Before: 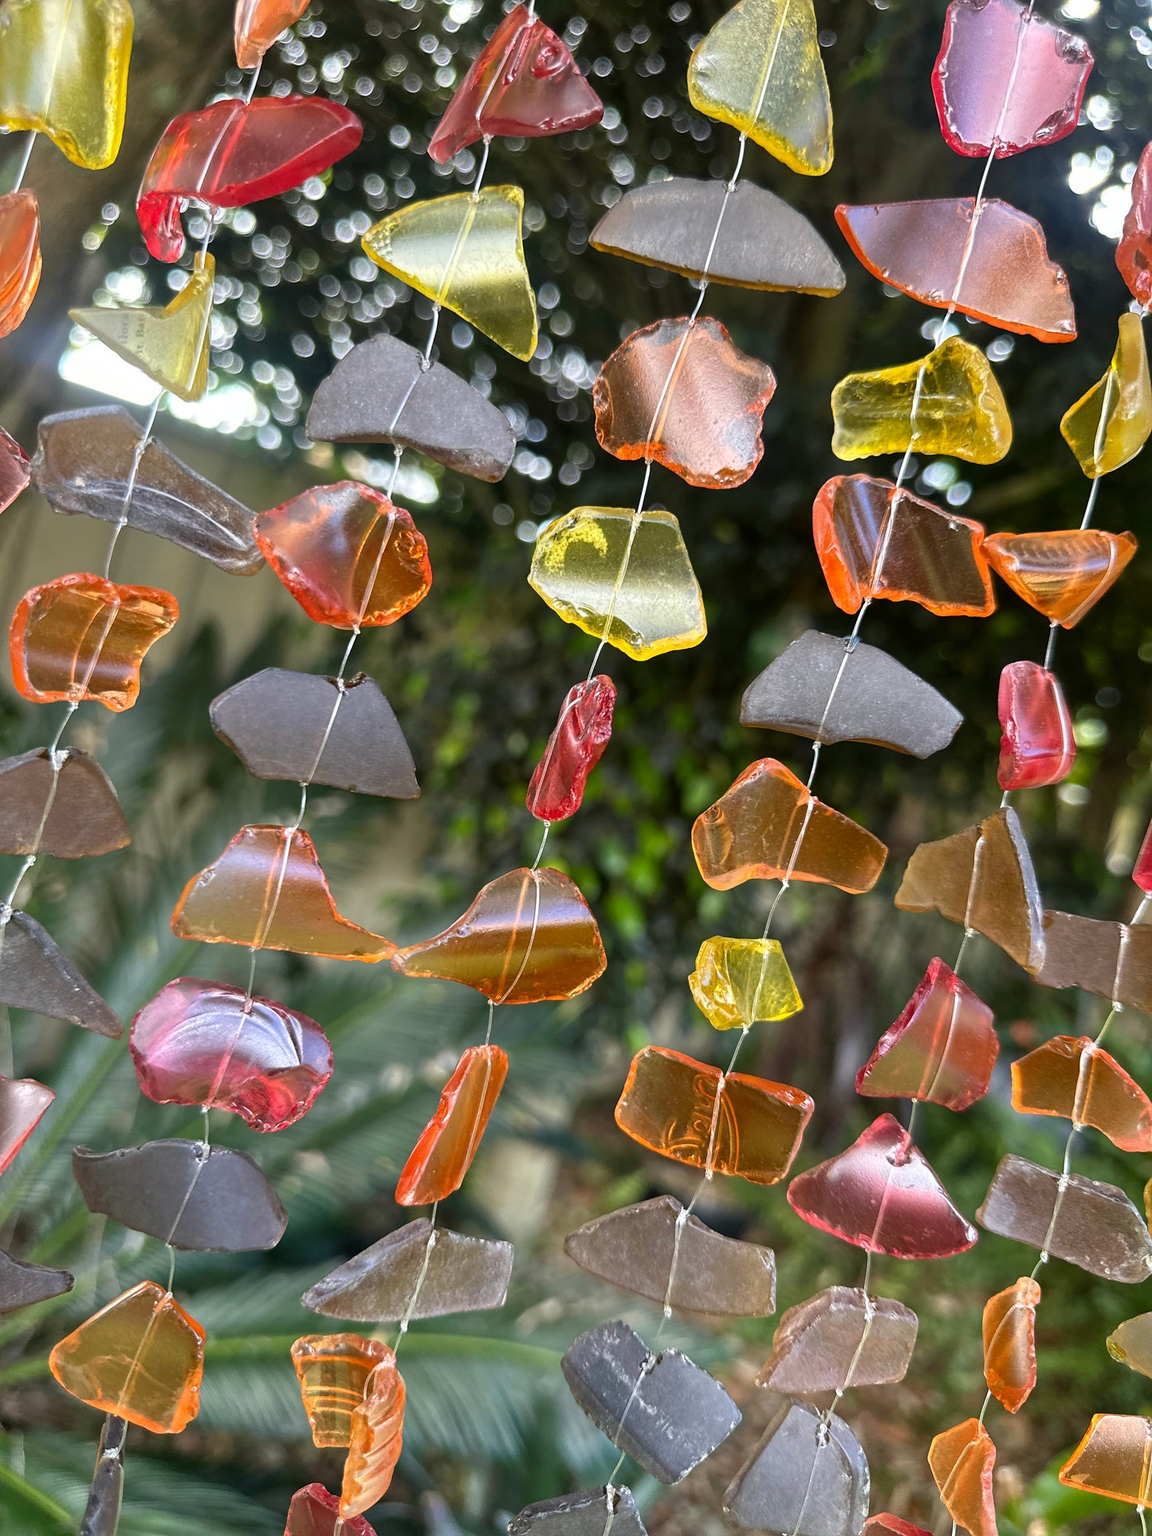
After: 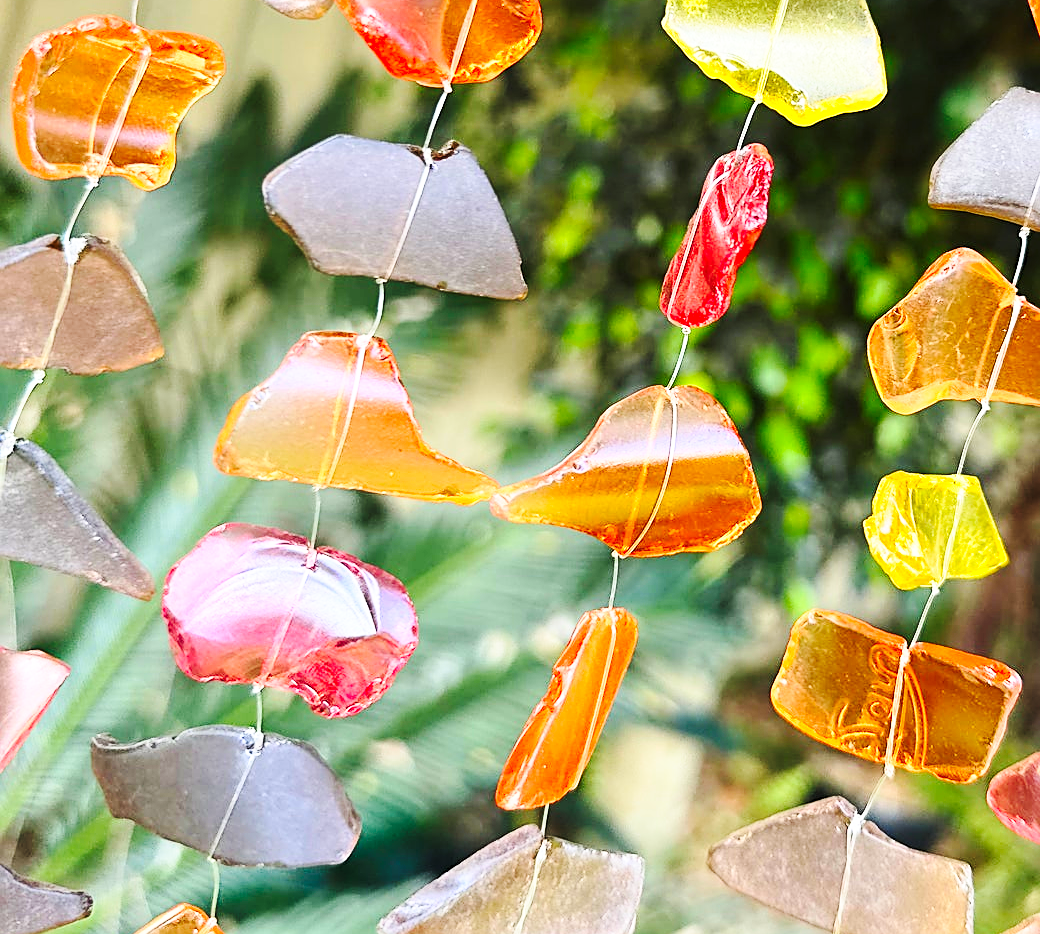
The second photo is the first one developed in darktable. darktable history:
crop: top 36.498%, right 27.964%, bottom 14.995%
sharpen: on, module defaults
contrast brightness saturation: contrast 0.24, brightness 0.26, saturation 0.39
base curve: curves: ch0 [(0, 0) (0.028, 0.03) (0.121, 0.232) (0.46, 0.748) (0.859, 0.968) (1, 1)], preserve colors none
